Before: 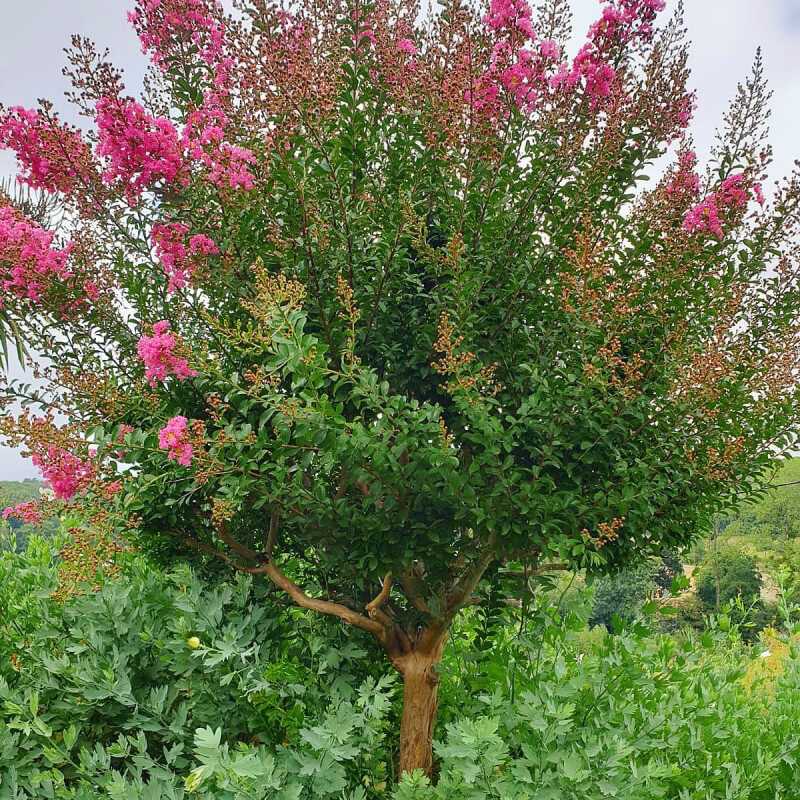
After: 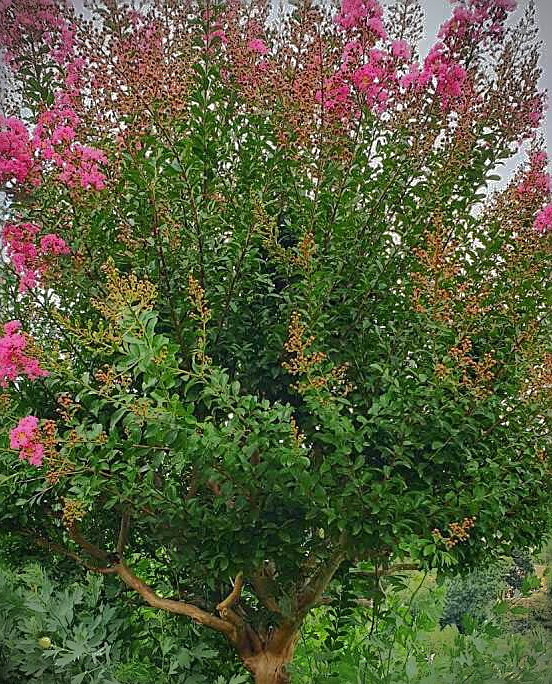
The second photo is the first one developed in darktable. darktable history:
contrast equalizer: y [[0.601, 0.6, 0.598, 0.598, 0.6, 0.601], [0.5 ×6], [0.5 ×6], [0 ×6], [0 ×6]], mix -0.186
exposure: exposure -0.003 EV, compensate highlight preservation false
sharpen: on, module defaults
shadows and highlights: shadows -18.2, highlights -73.22
crop: left 18.657%, right 12.316%, bottom 14.424%
vignetting: fall-off radius 61.23%, dithering 8-bit output, unbound false
